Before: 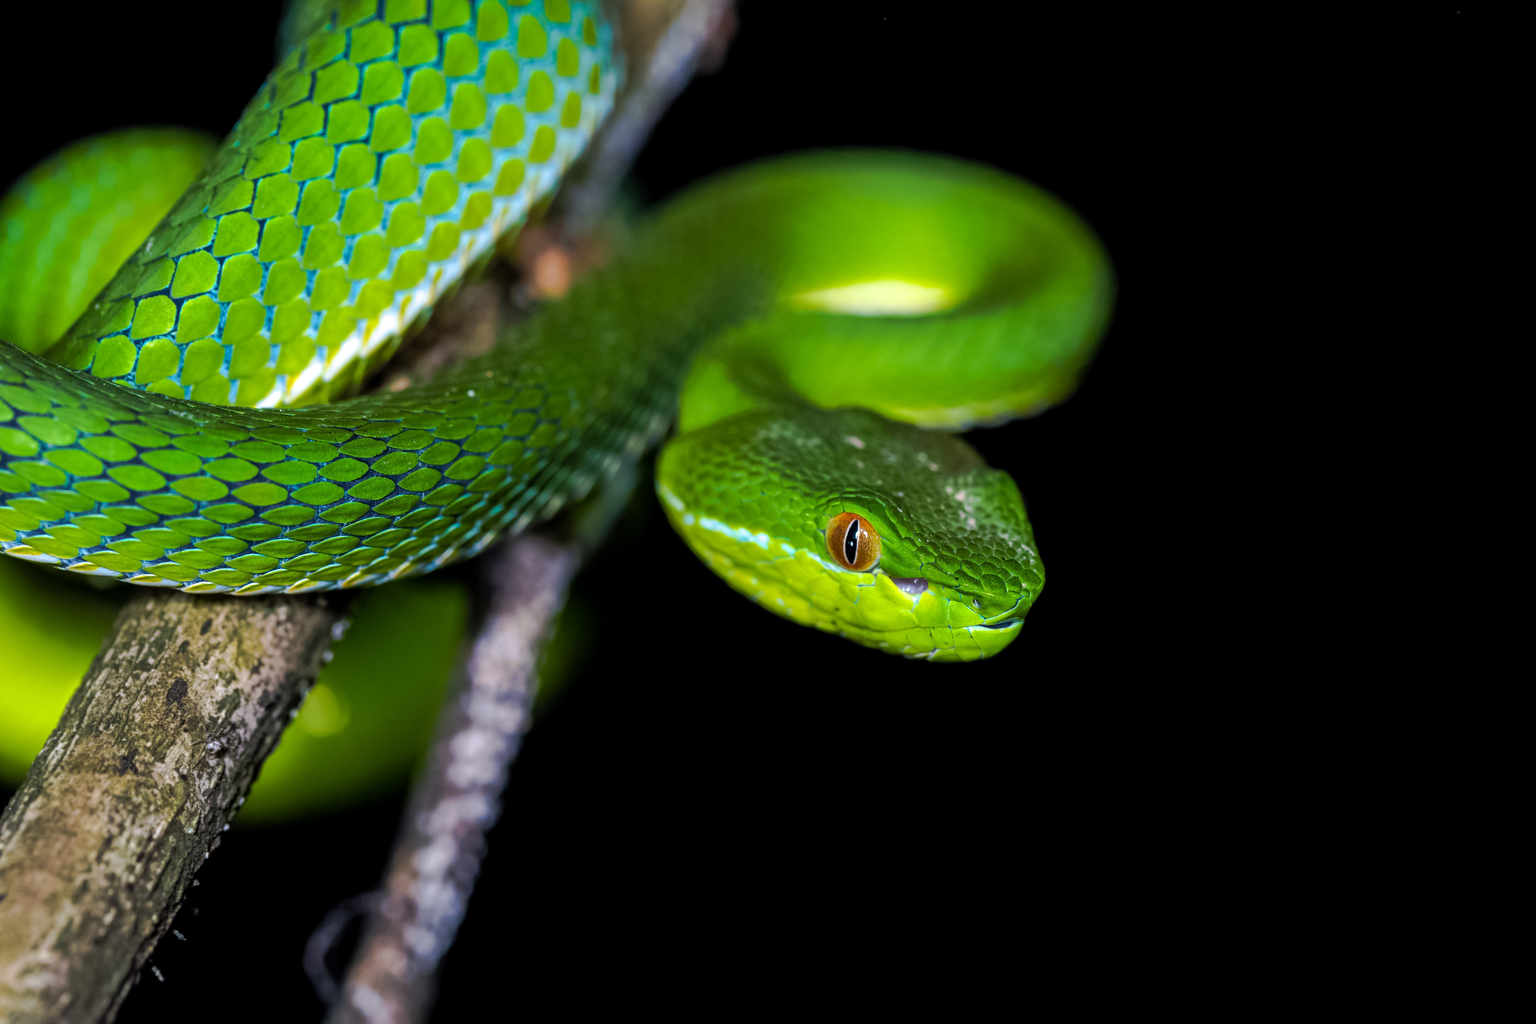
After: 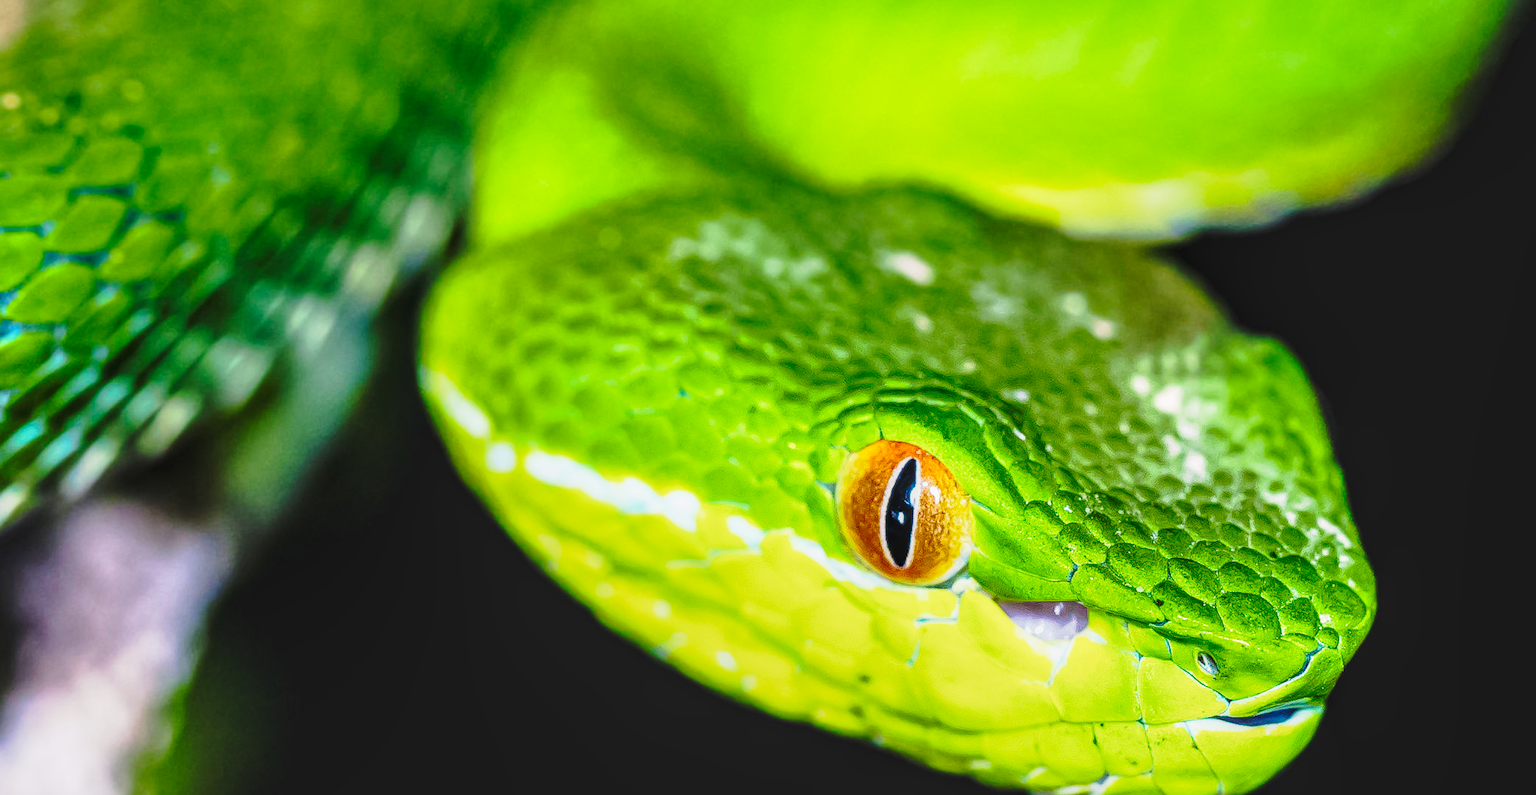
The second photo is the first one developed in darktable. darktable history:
local contrast: detail 130%
crop: left 31.605%, top 32.564%, right 27.687%, bottom 35.803%
exposure: exposure 0.606 EV, compensate highlight preservation false
base curve: curves: ch0 [(0, 0) (0.032, 0.037) (0.105, 0.228) (0.435, 0.76) (0.856, 0.983) (1, 1)], preserve colors none
contrast brightness saturation: contrast -0.102, brightness 0.044, saturation 0.082
